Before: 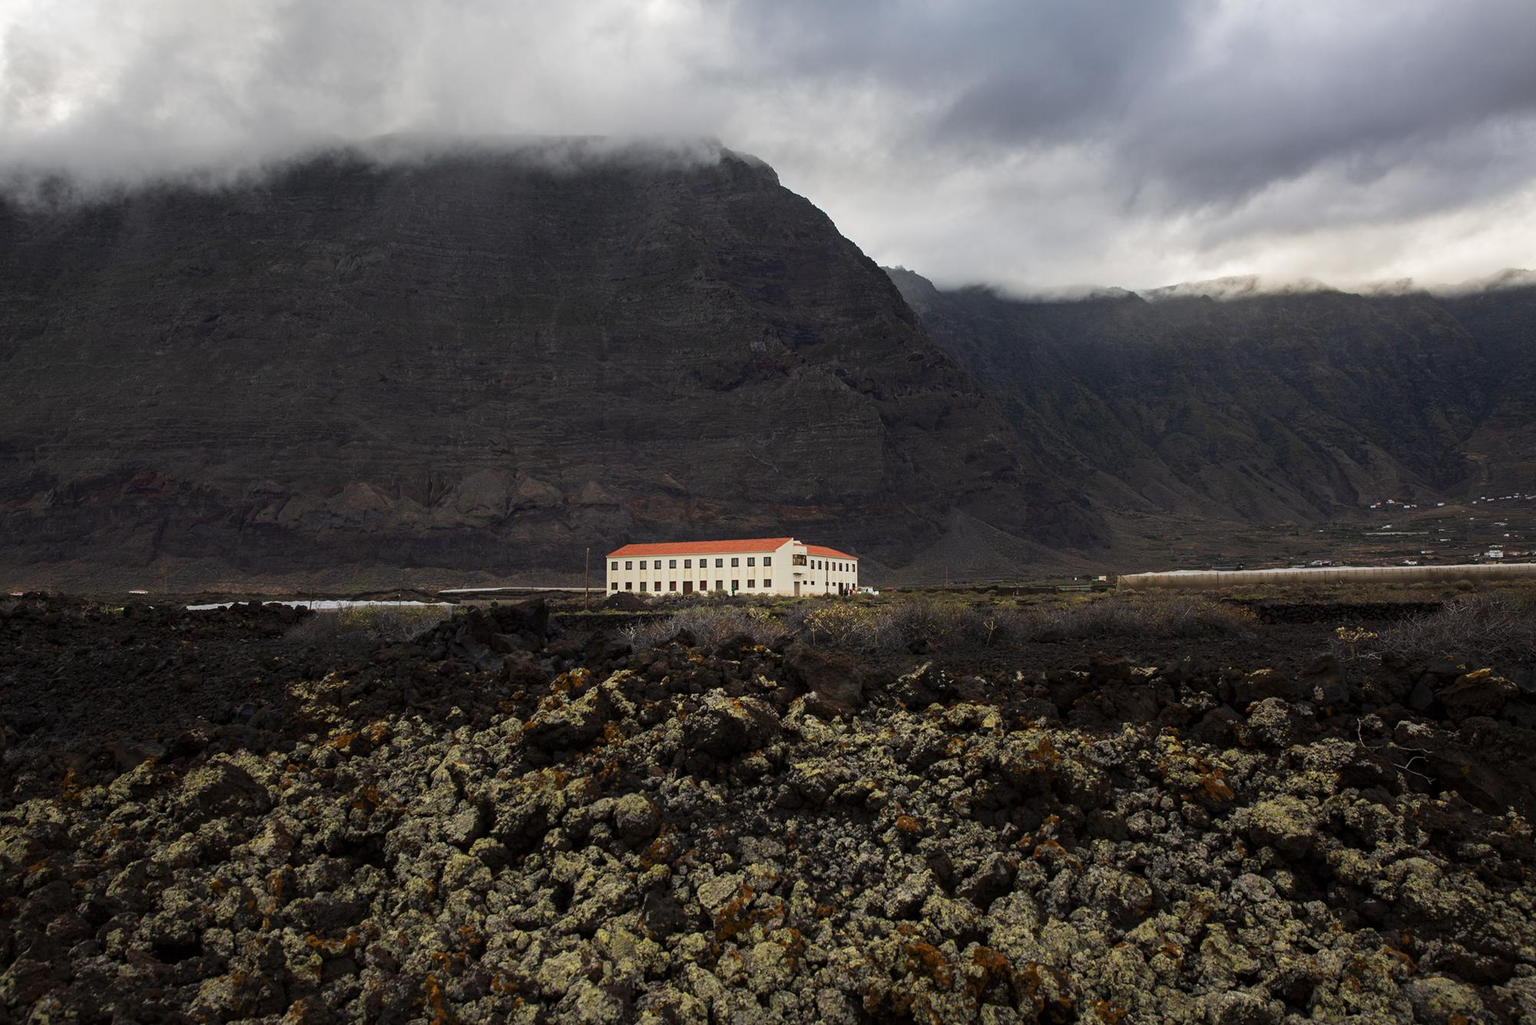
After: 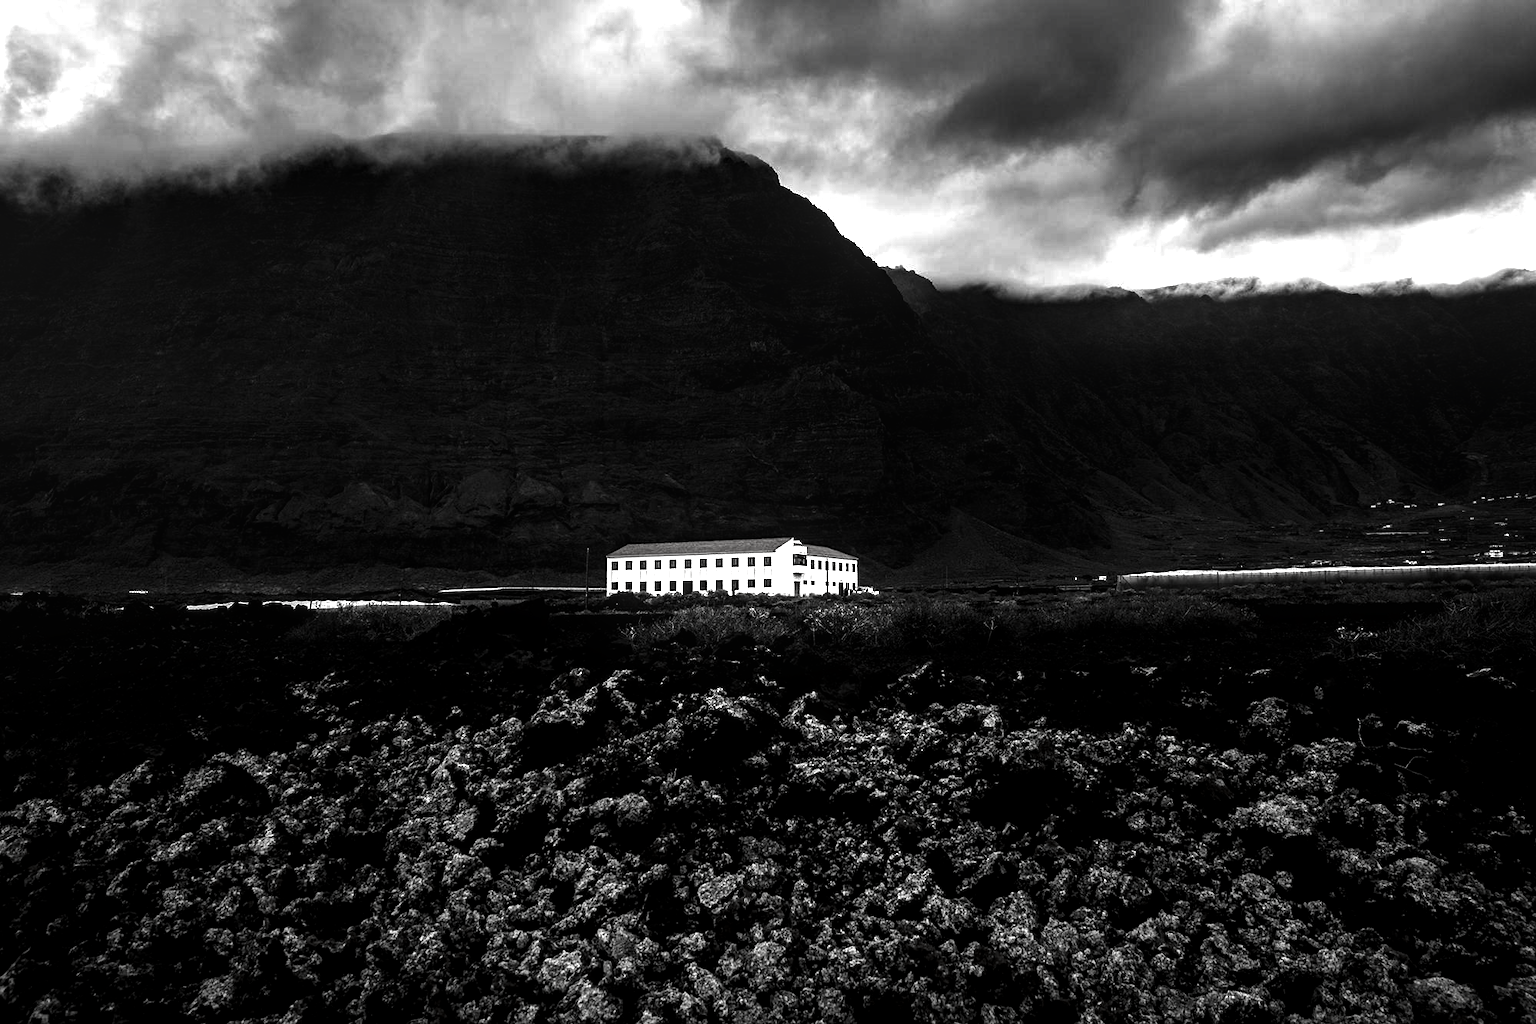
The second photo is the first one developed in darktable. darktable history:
levels: levels [0, 0.476, 0.951]
contrast equalizer: y [[0.6 ×6], [0.55 ×6], [0 ×6], [0 ×6], [0 ×6]]
contrast brightness saturation: contrast -0.032, brightness -0.59, saturation -0.987
exposure: black level correction 0.007, exposure 0.16 EV, compensate highlight preservation false
local contrast: detail 130%
